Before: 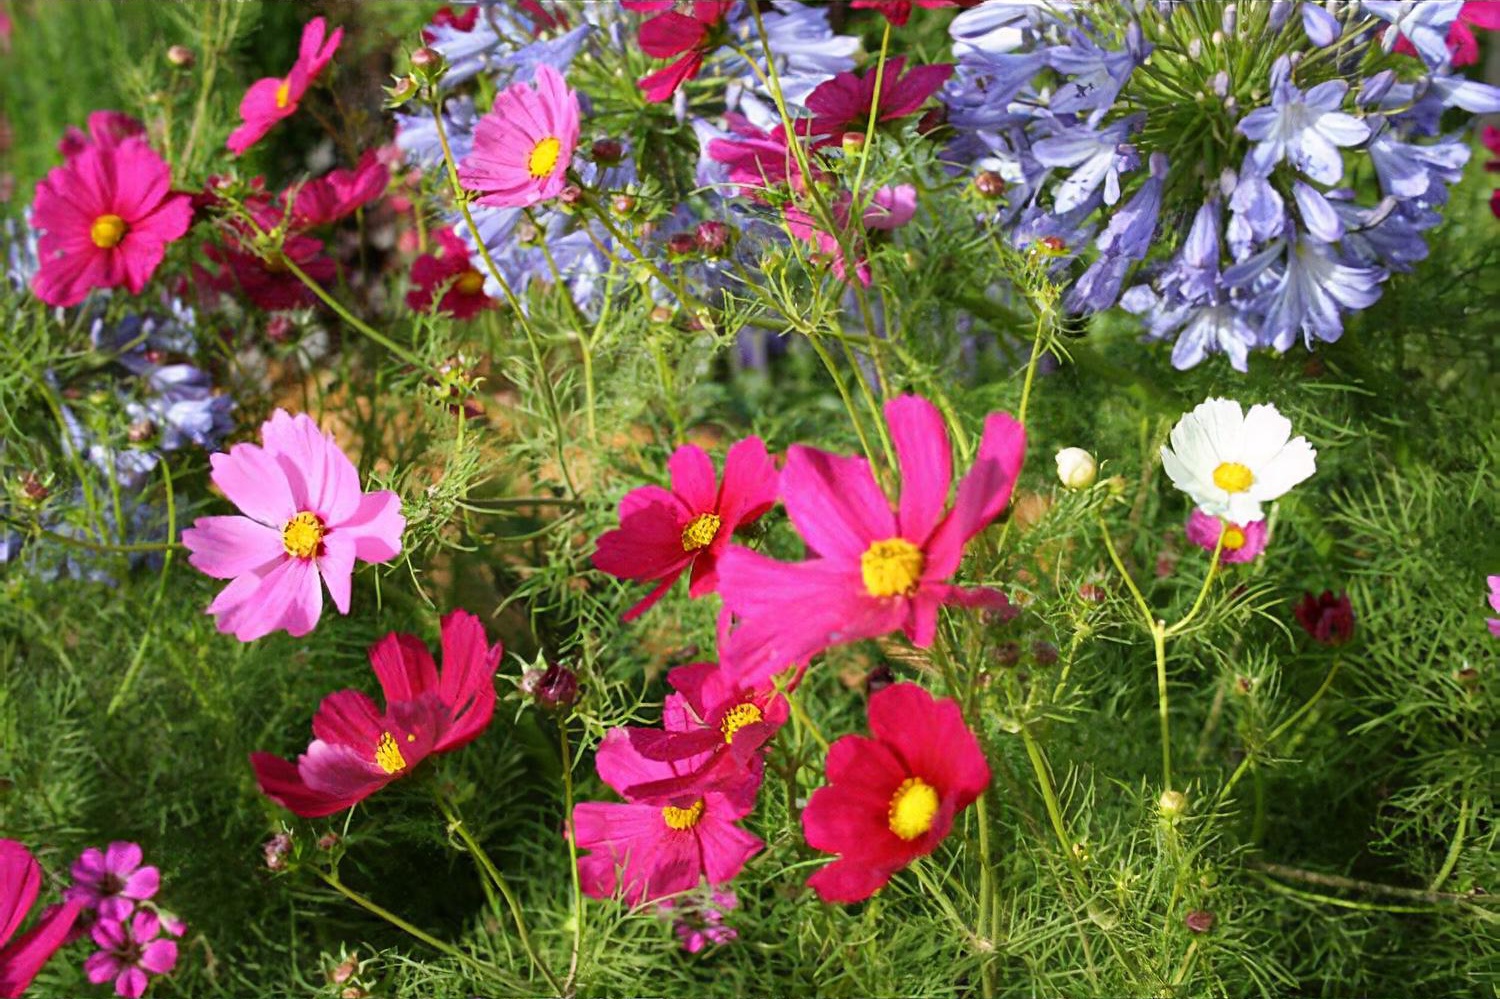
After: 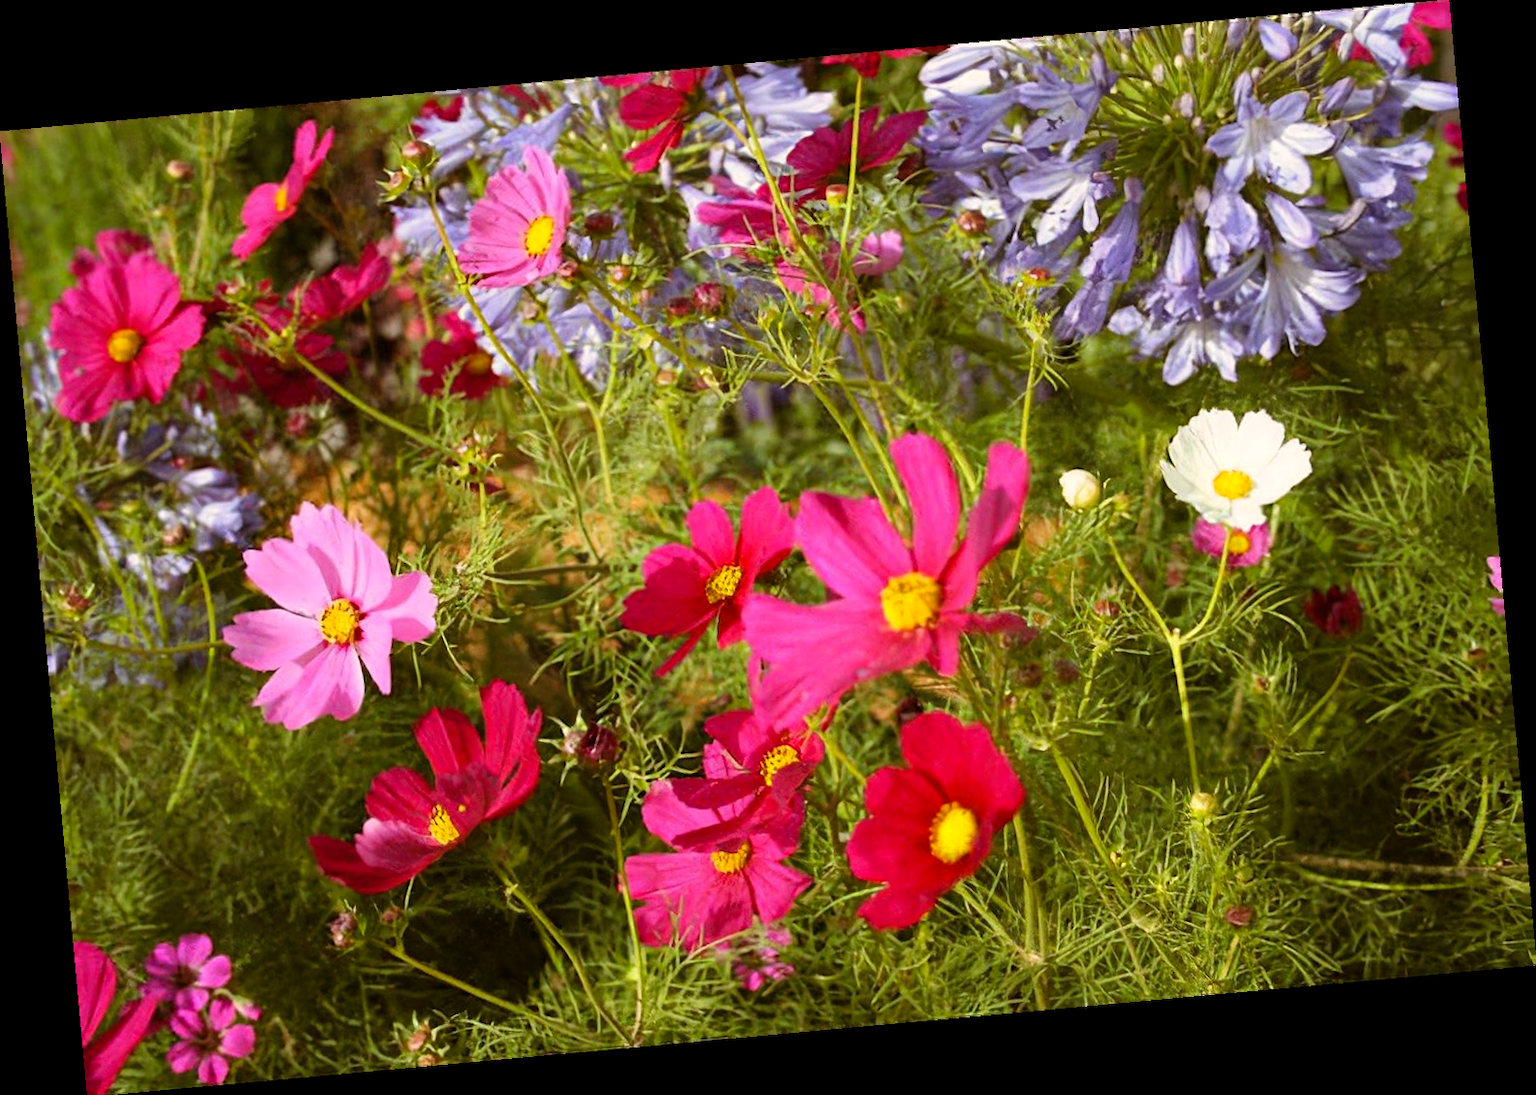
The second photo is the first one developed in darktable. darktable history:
color balance rgb: shadows lift › chroma 4.41%, shadows lift › hue 27°, power › chroma 2.5%, power › hue 70°, highlights gain › chroma 1%, highlights gain › hue 27°, saturation formula JzAzBz (2021)
rotate and perspective: rotation -5.2°, automatic cropping off
